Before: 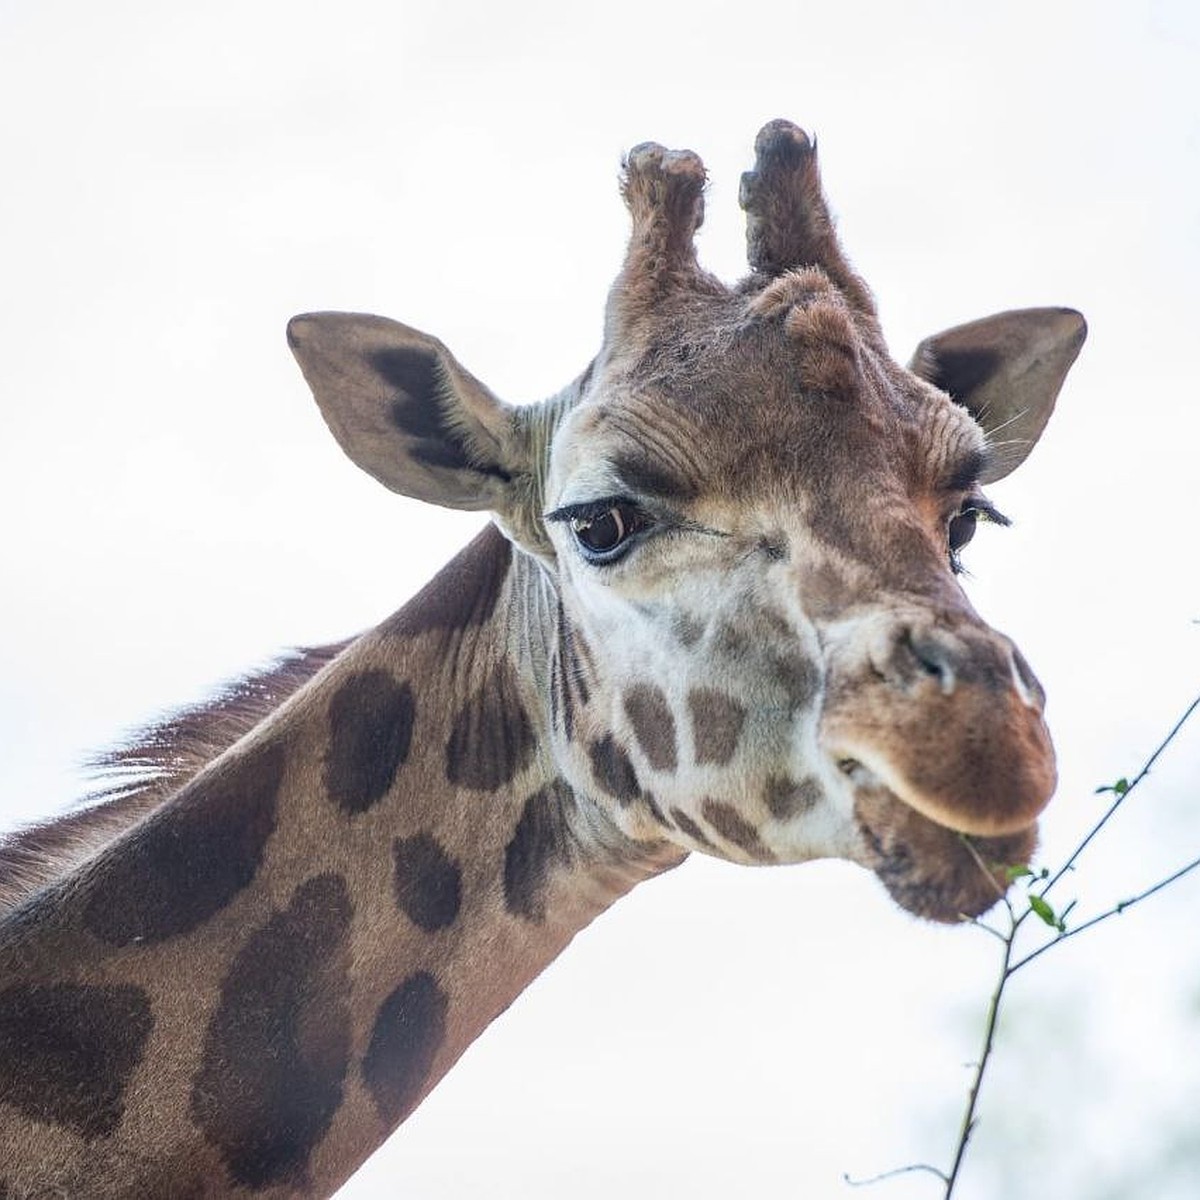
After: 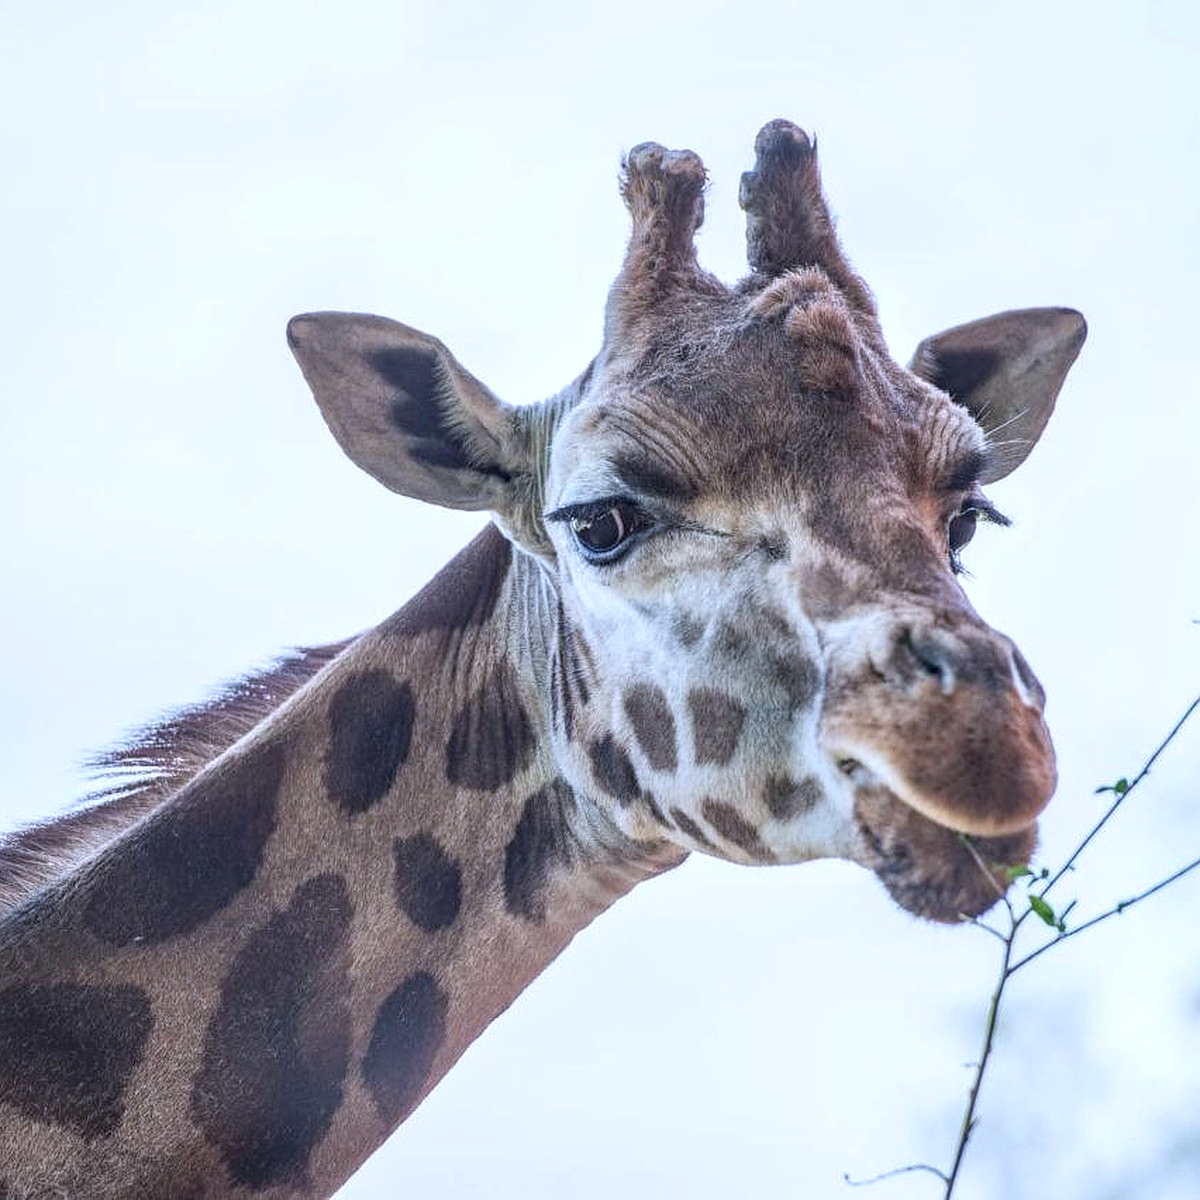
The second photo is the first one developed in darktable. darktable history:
color calibration: illuminant as shot in camera, x 0.37, y 0.382, temperature 4313.32 K
local contrast: on, module defaults
